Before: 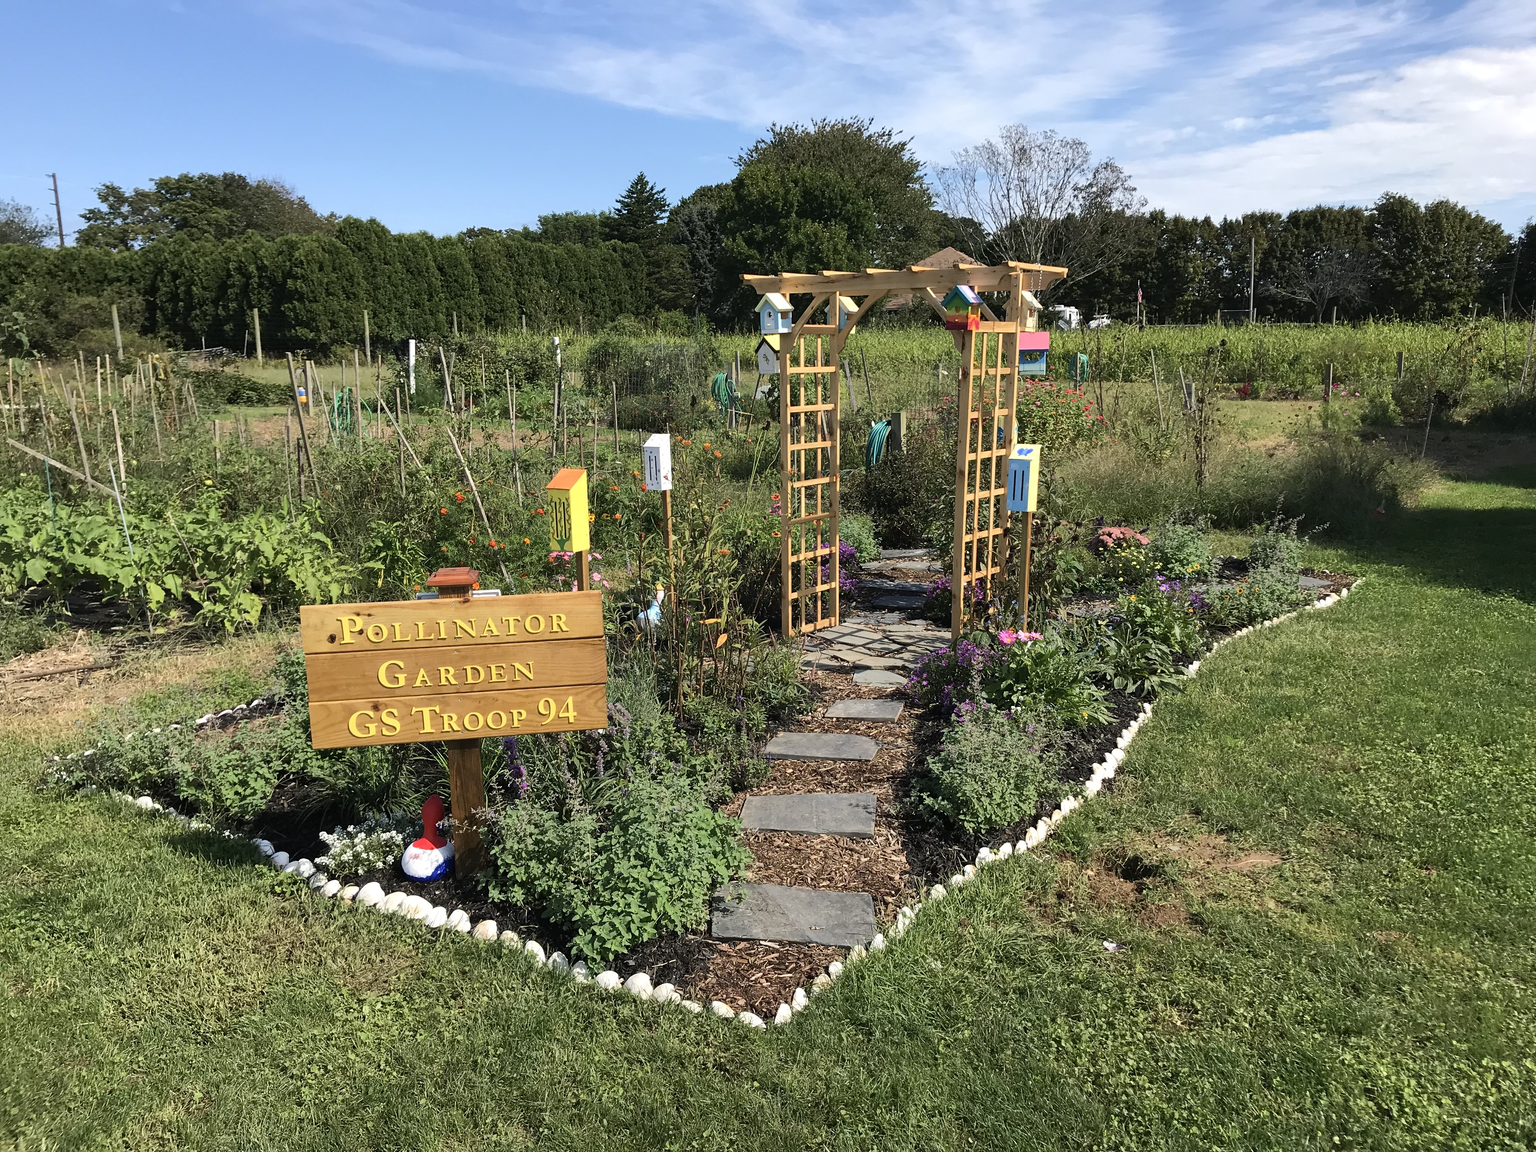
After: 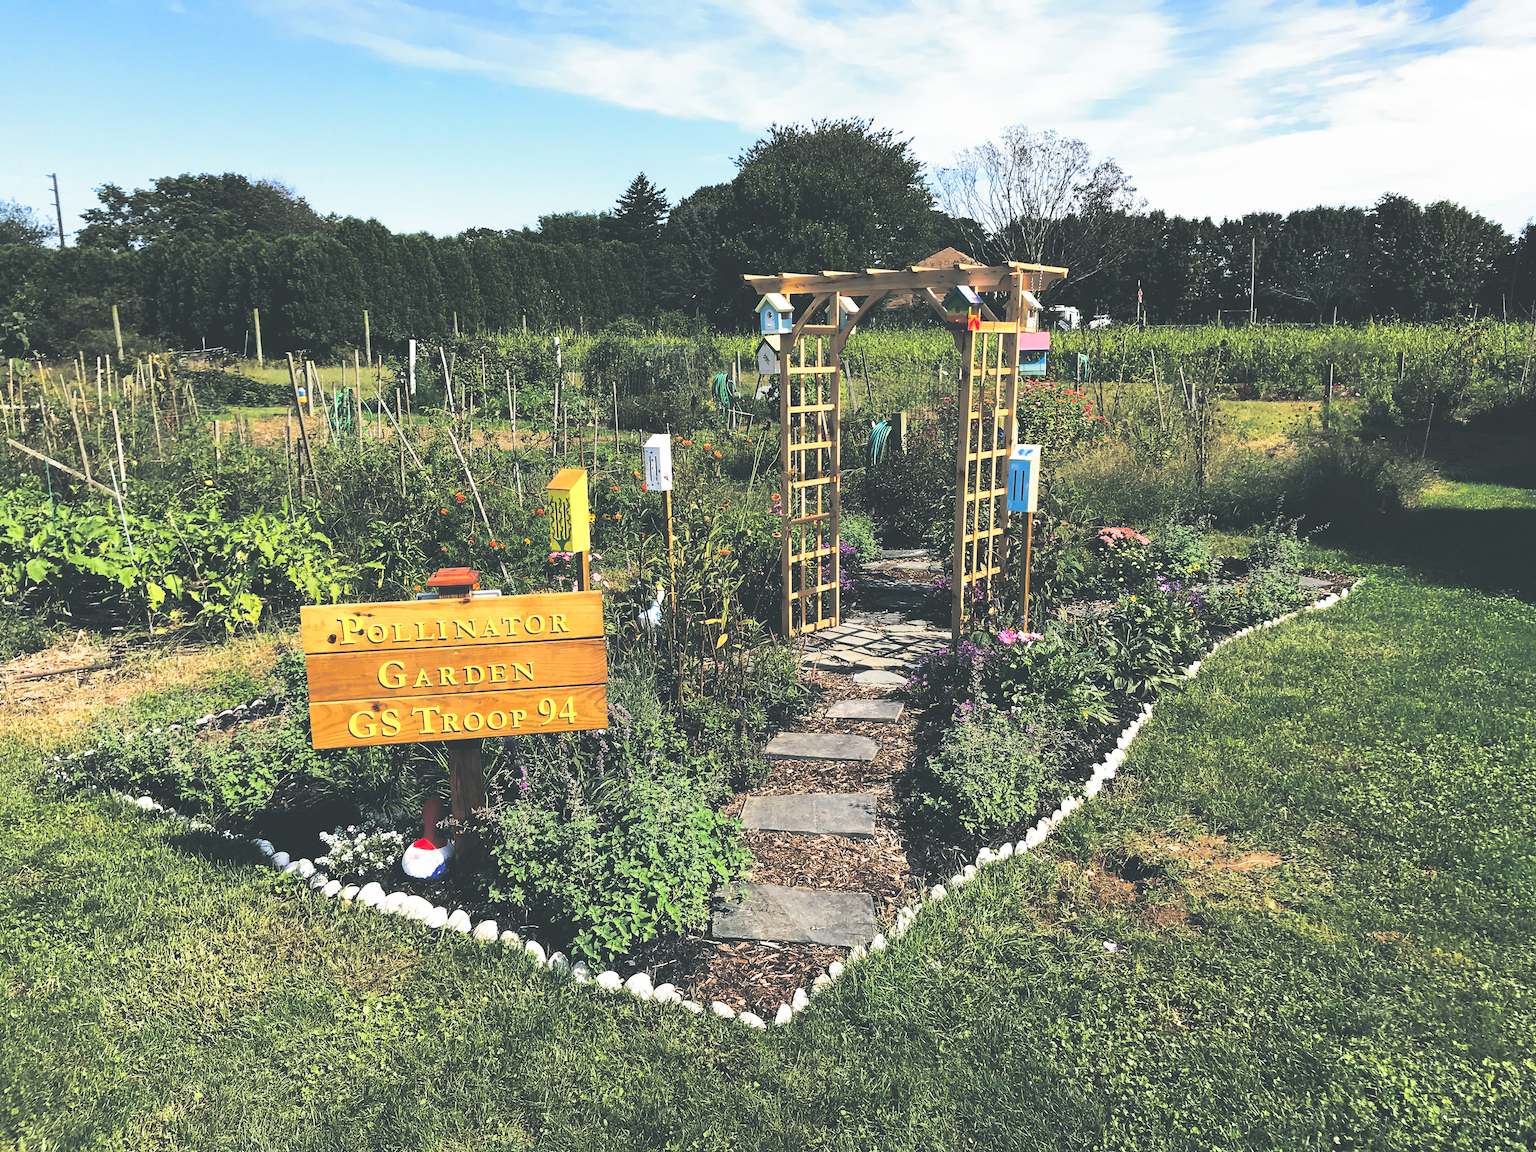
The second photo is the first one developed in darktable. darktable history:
base curve: curves: ch0 [(0, 0.036) (0.007, 0.037) (0.604, 0.887) (1, 1)], preserve colors none
split-toning: shadows › hue 201.6°, shadows › saturation 0.16, highlights › hue 50.4°, highlights › saturation 0.2, balance -49.9
